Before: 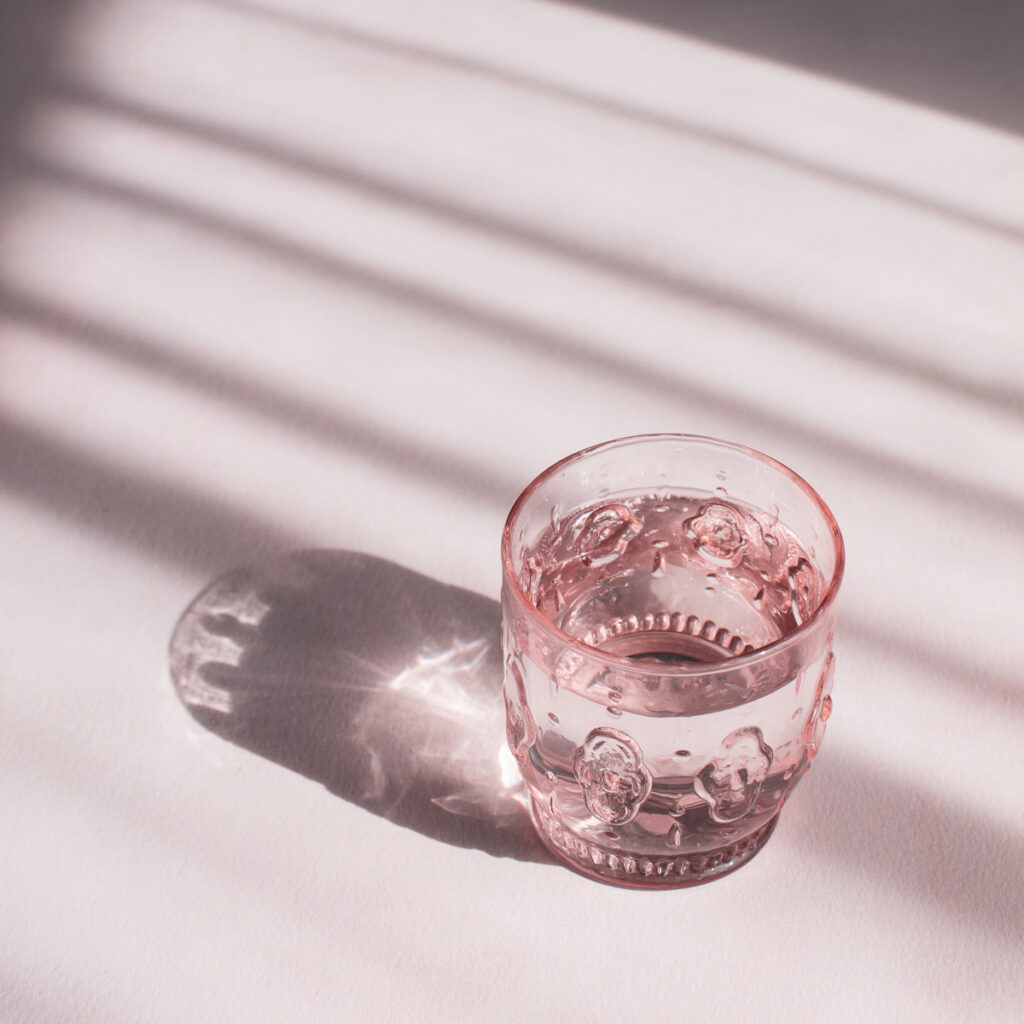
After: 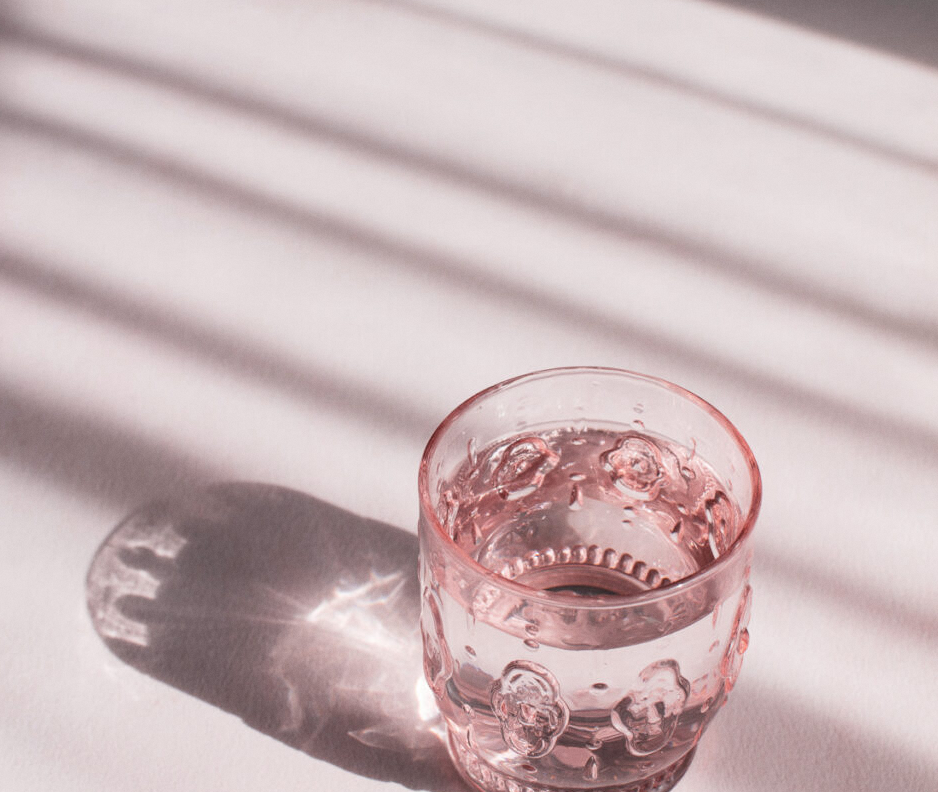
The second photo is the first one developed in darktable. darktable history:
grain: coarseness 14.57 ISO, strength 8.8%
crop: left 8.155%, top 6.611%, bottom 15.385%
